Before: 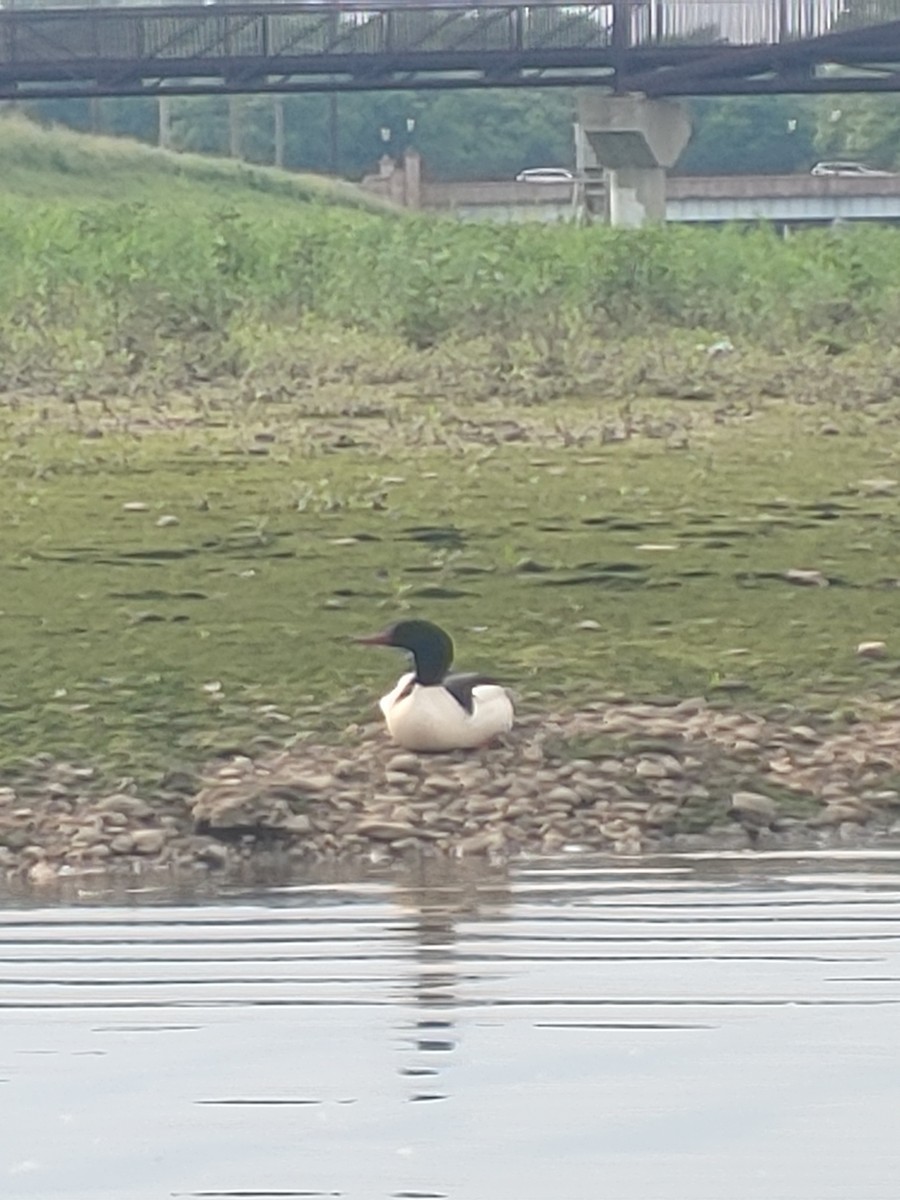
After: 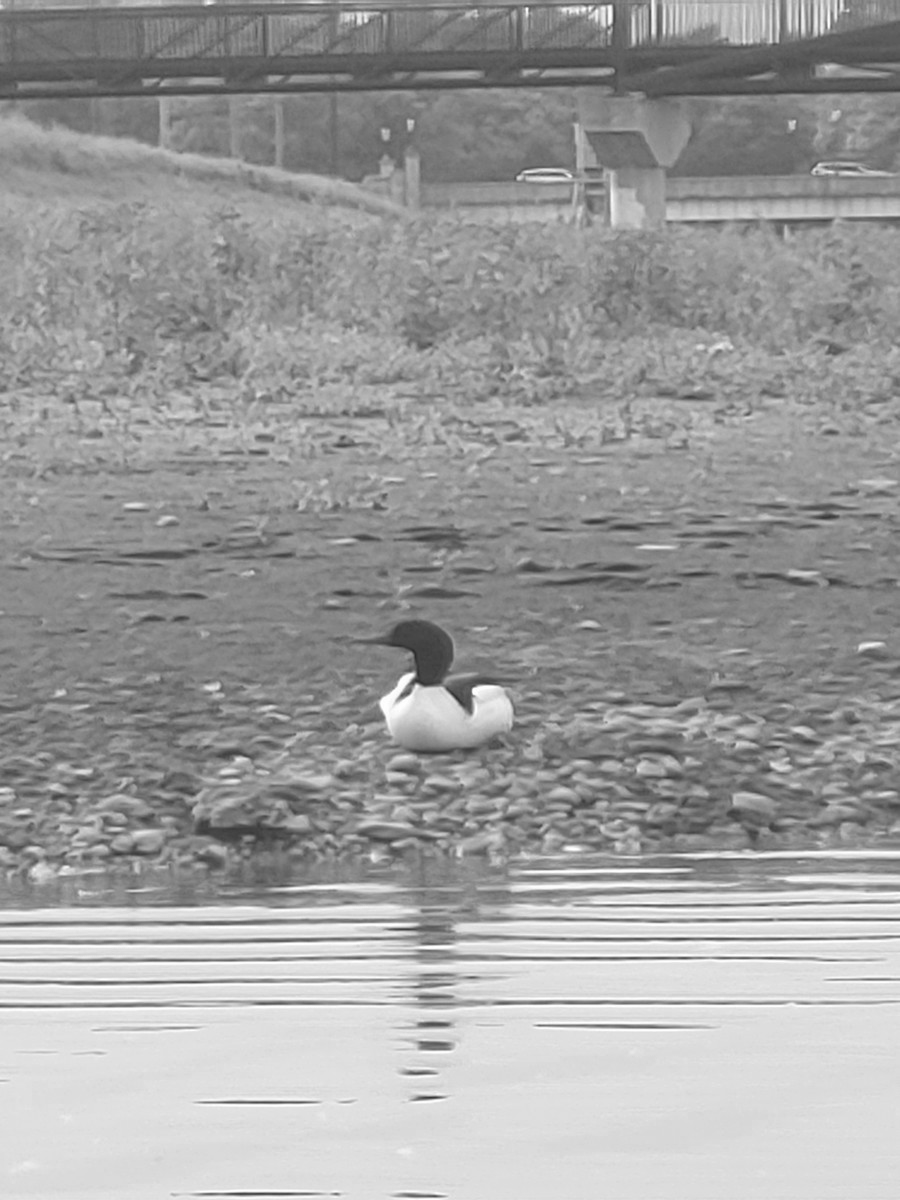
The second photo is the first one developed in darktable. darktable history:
monochrome: on, module defaults
color zones: curves: ch0 [(0, 0.5) (0.143, 0.5) (0.286, 0.5) (0.429, 0.5) (0.62, 0.489) (0.714, 0.445) (0.844, 0.496) (1, 0.5)]; ch1 [(0, 0.5) (0.143, 0.5) (0.286, 0.5) (0.429, 0.5) (0.571, 0.5) (0.714, 0.523) (0.857, 0.5) (1, 0.5)]
